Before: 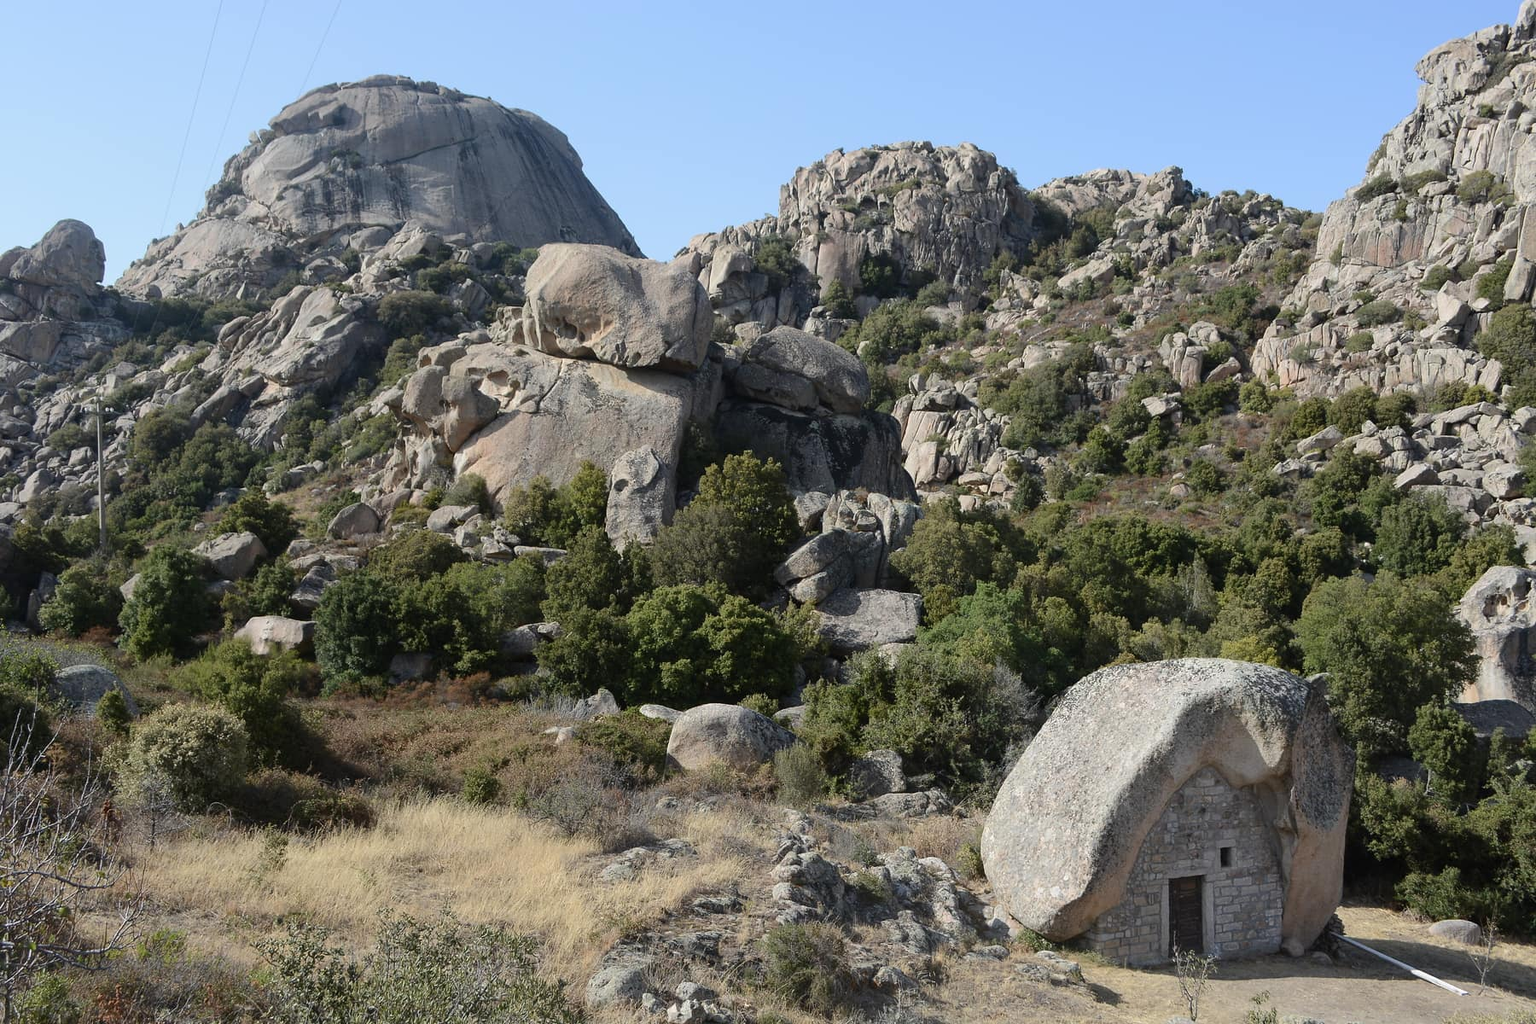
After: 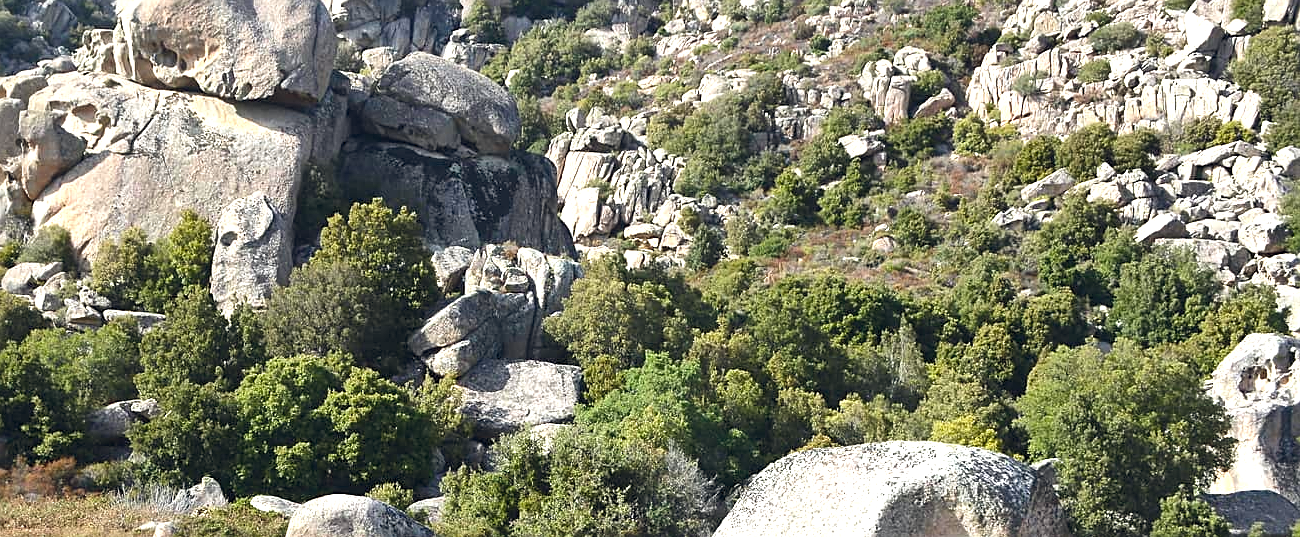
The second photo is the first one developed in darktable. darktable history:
color balance rgb: global offset › chroma 0.068%, global offset › hue 253.19°, perceptual saturation grading › global saturation 19.63%
crop and rotate: left 27.749%, top 27.542%, bottom 27.684%
exposure: black level correction 0, exposure 1.2 EV, compensate exposure bias true, compensate highlight preservation false
shadows and highlights: low approximation 0.01, soften with gaussian
sharpen: on, module defaults
